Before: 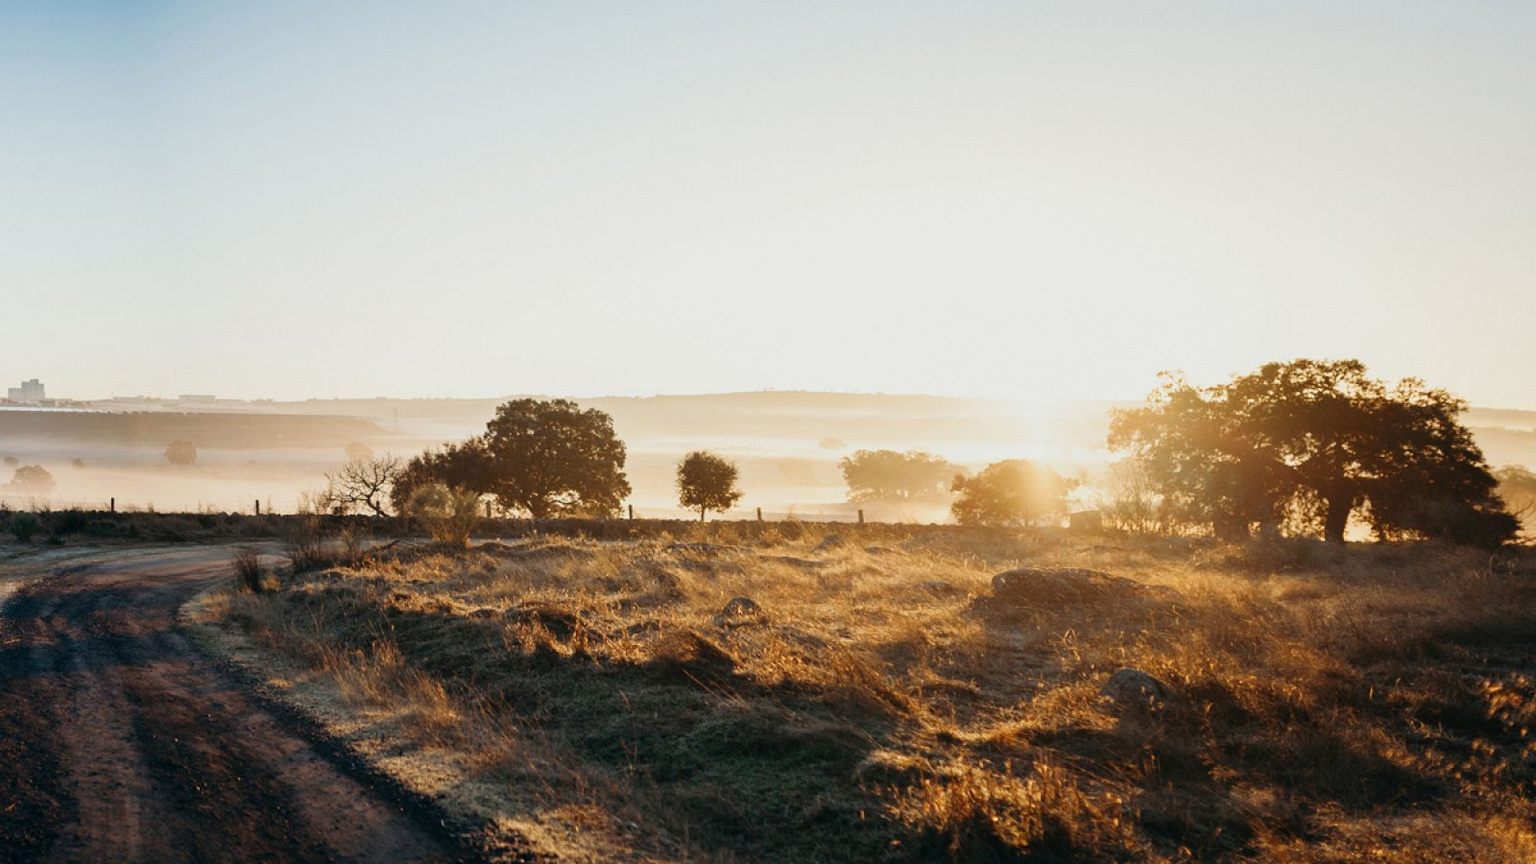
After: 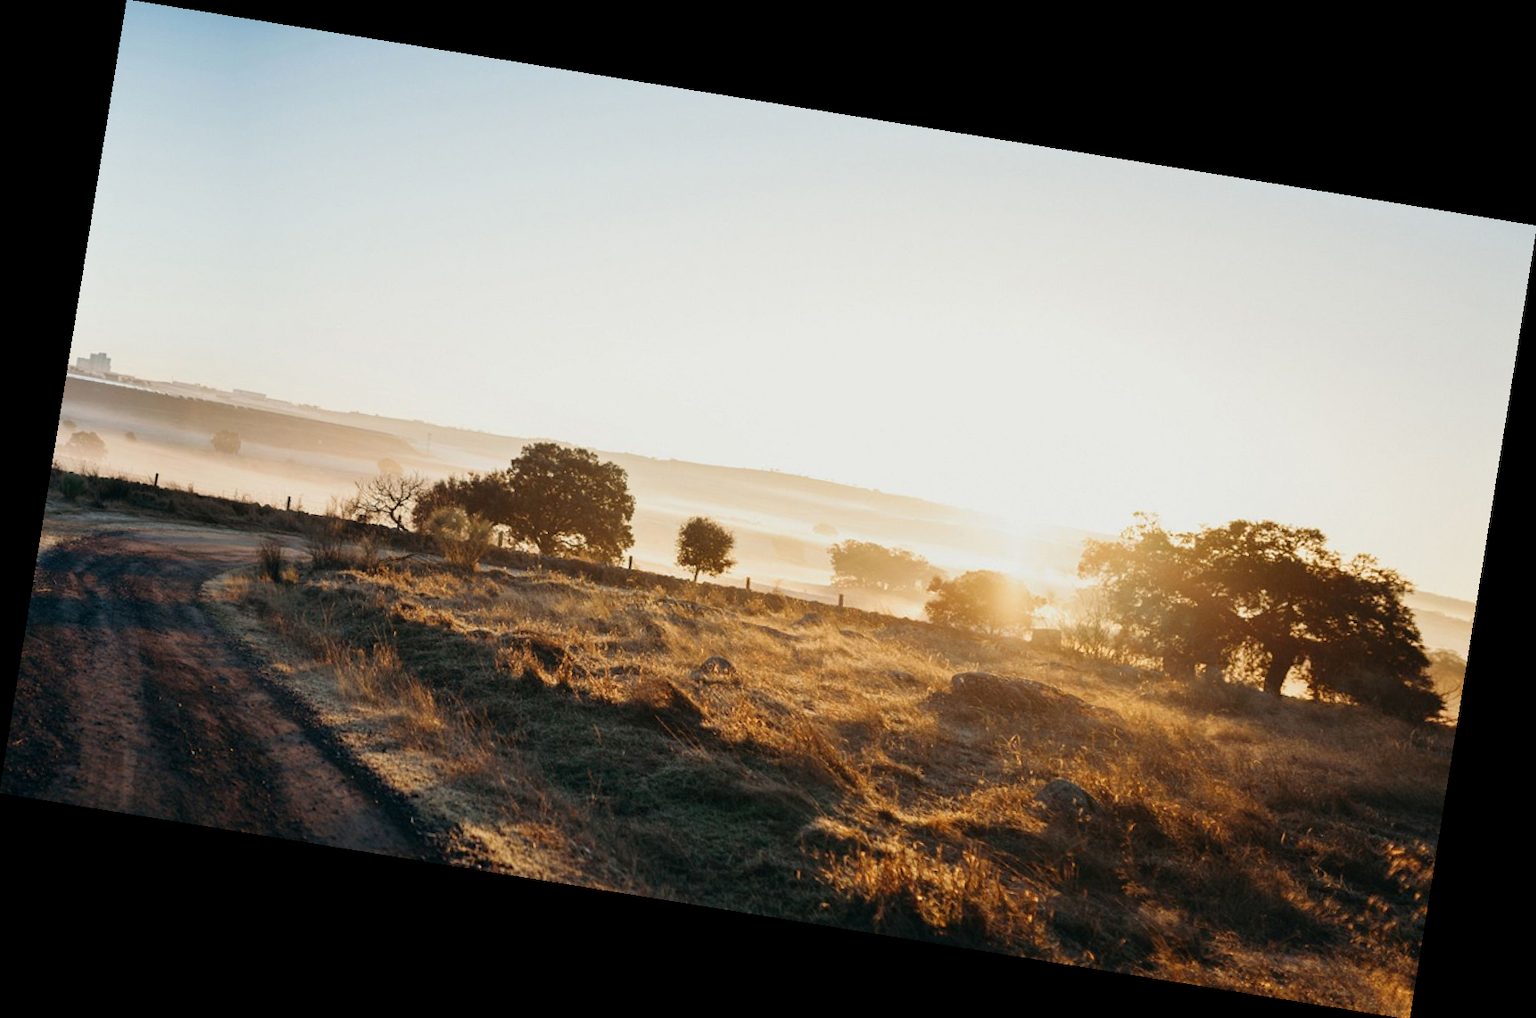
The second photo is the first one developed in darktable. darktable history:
rotate and perspective: rotation 9.12°, automatic cropping off
tone equalizer: on, module defaults
